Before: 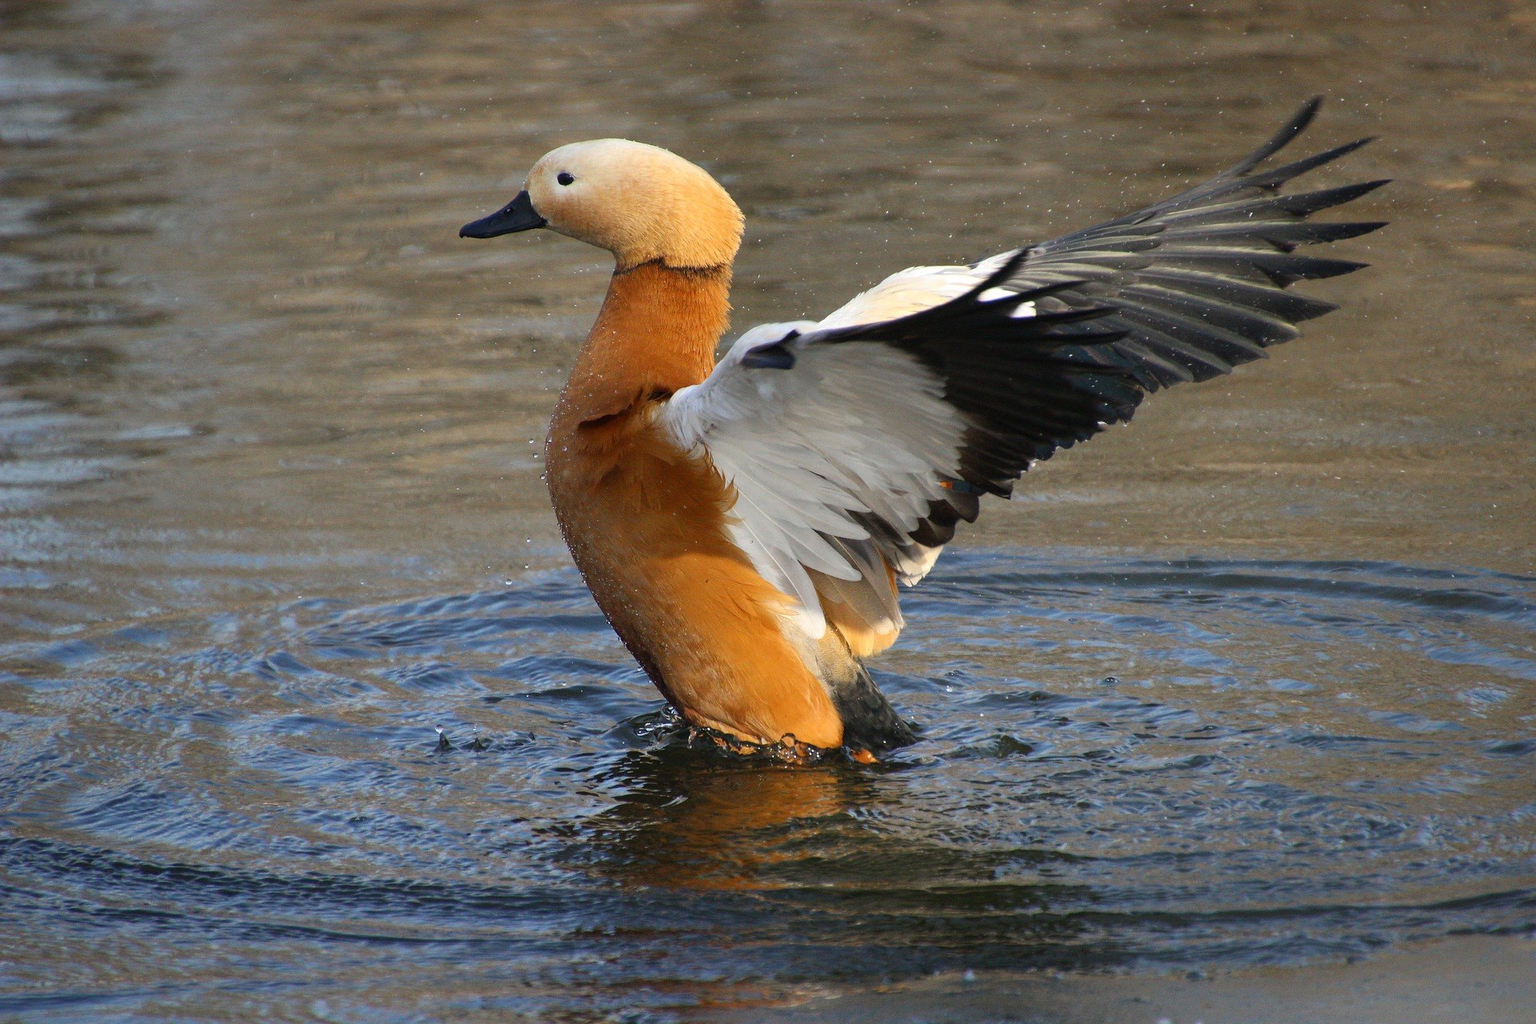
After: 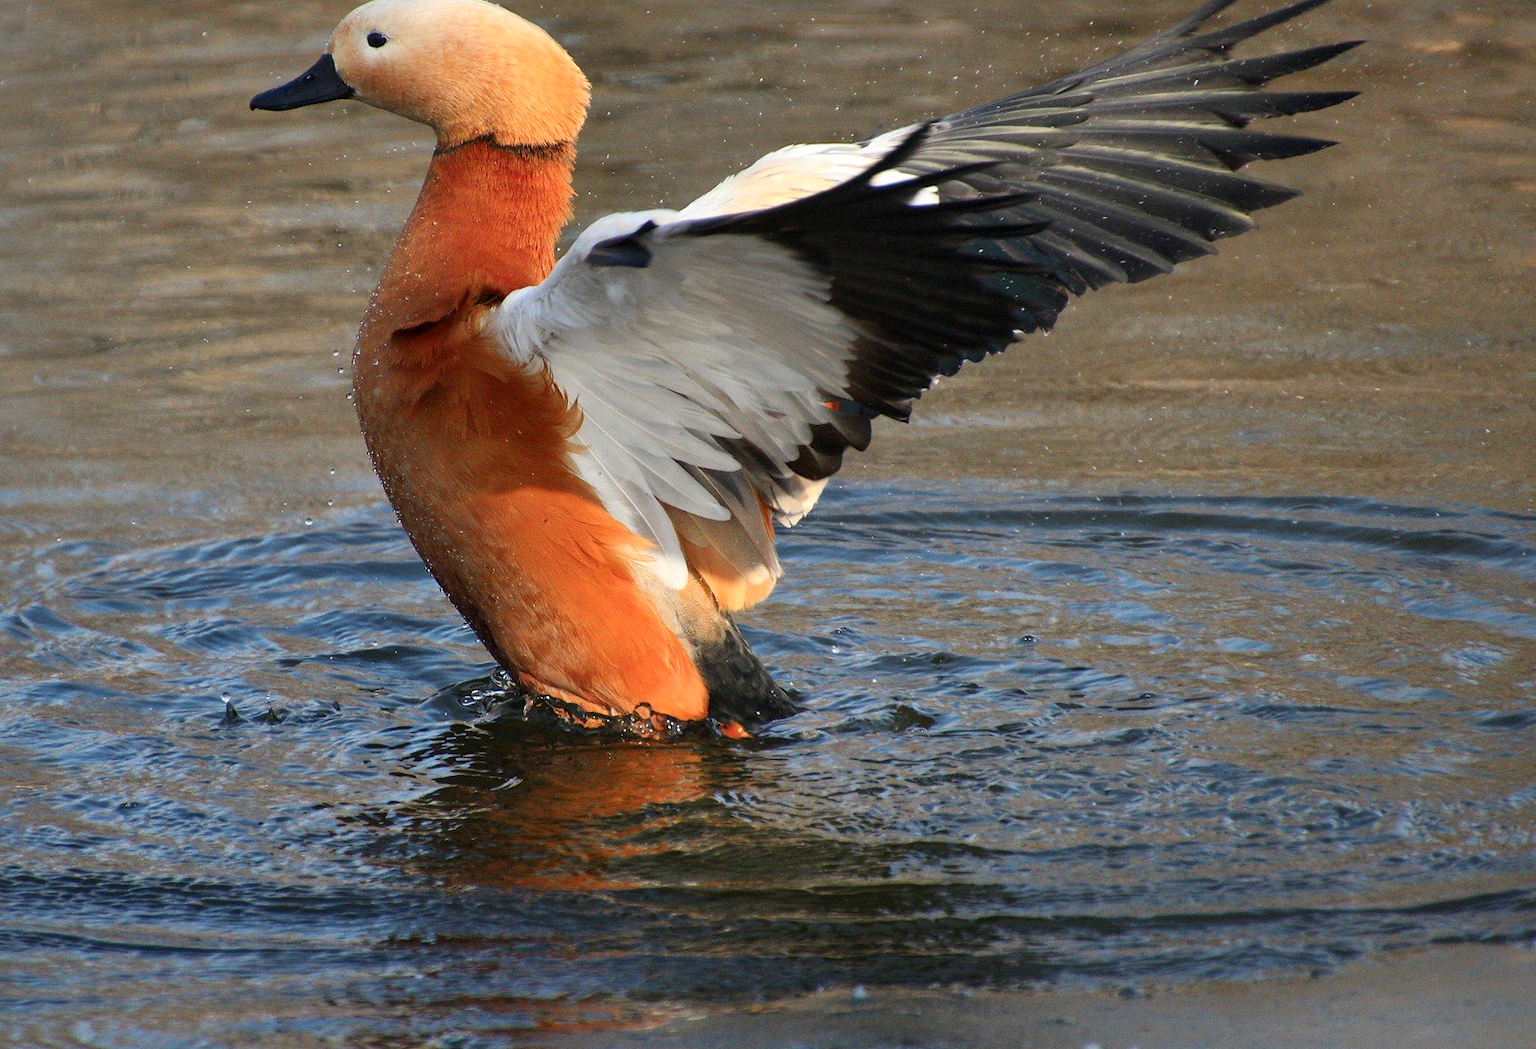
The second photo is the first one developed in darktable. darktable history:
crop: left 16.315%, top 14.246%
color zones: curves: ch1 [(0.239, 0.552) (0.75, 0.5)]; ch2 [(0.25, 0.462) (0.749, 0.457)], mix 25.94%
local contrast: mode bilateral grid, contrast 20, coarseness 50, detail 120%, midtone range 0.2
